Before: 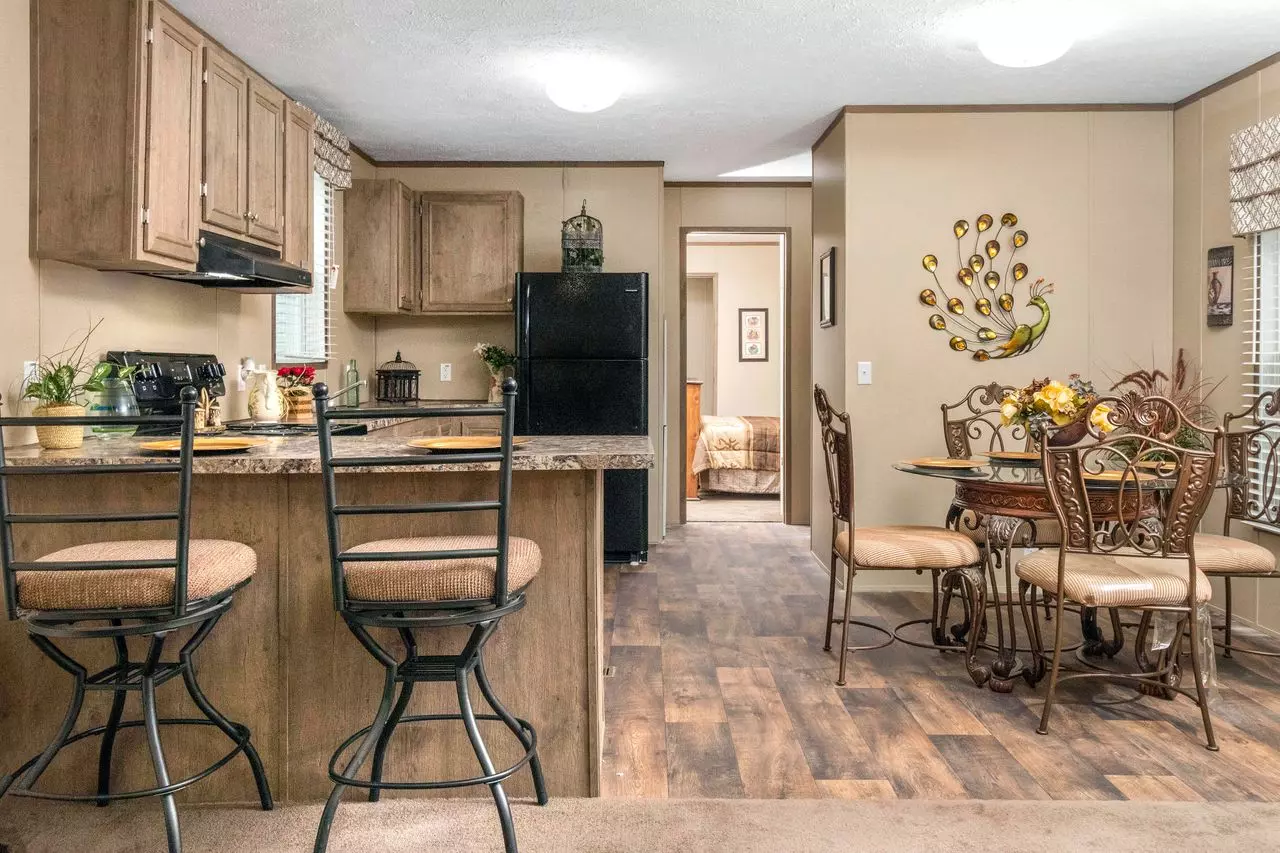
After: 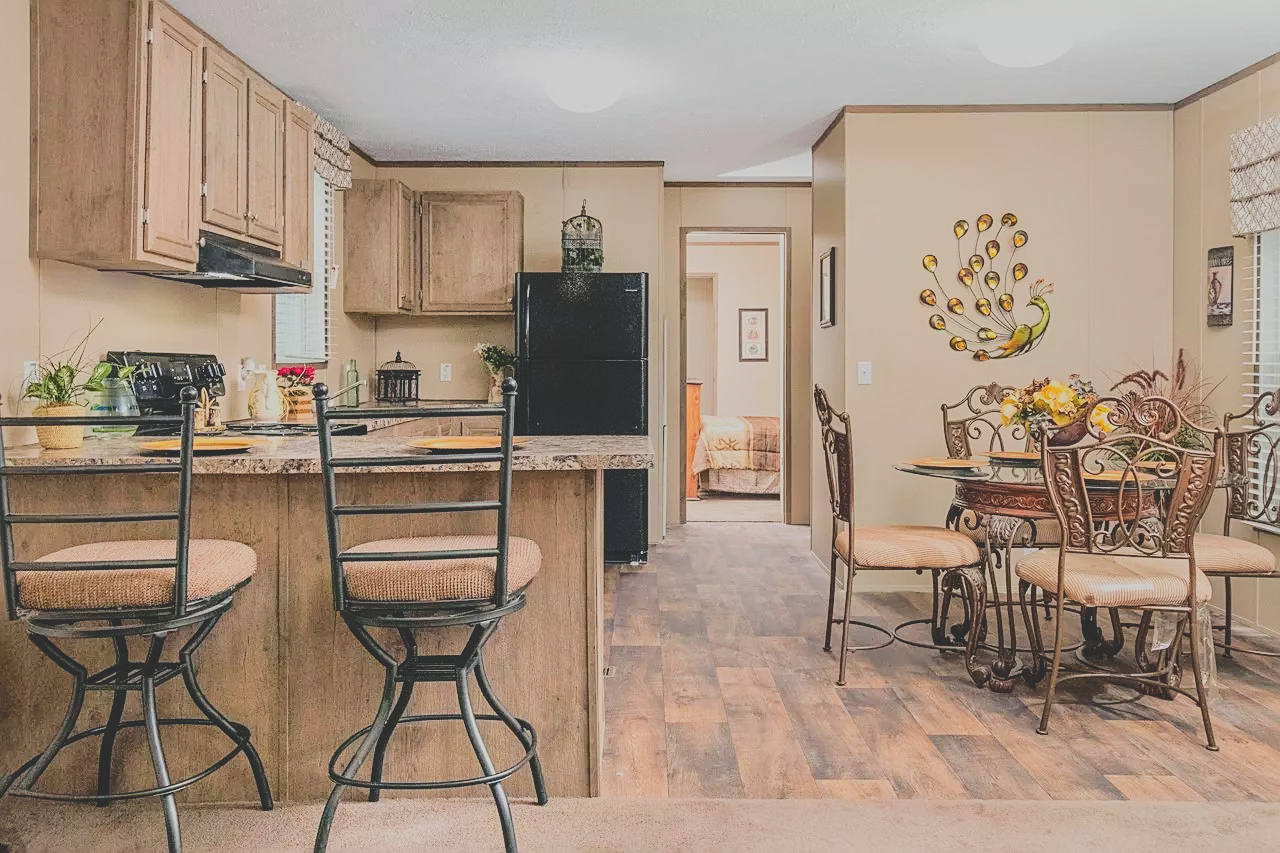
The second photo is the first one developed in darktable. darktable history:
sharpen: amount 0.498
filmic rgb: black relative exposure -4.32 EV, white relative exposure 4.56 EV, hardness 2.37, contrast 1.059
tone curve: curves: ch0 [(0, 0) (0.003, 0.177) (0.011, 0.177) (0.025, 0.176) (0.044, 0.178) (0.069, 0.186) (0.1, 0.194) (0.136, 0.203) (0.177, 0.223) (0.224, 0.255) (0.277, 0.305) (0.335, 0.383) (0.399, 0.467) (0.468, 0.546) (0.543, 0.616) (0.623, 0.694) (0.709, 0.764) (0.801, 0.834) (0.898, 0.901) (1, 1)], color space Lab, independent channels, preserve colors none
color balance rgb: global offset › luminance 1.532%, perceptual saturation grading › global saturation 14.729%, hue shift -3.57°, contrast -20.861%
